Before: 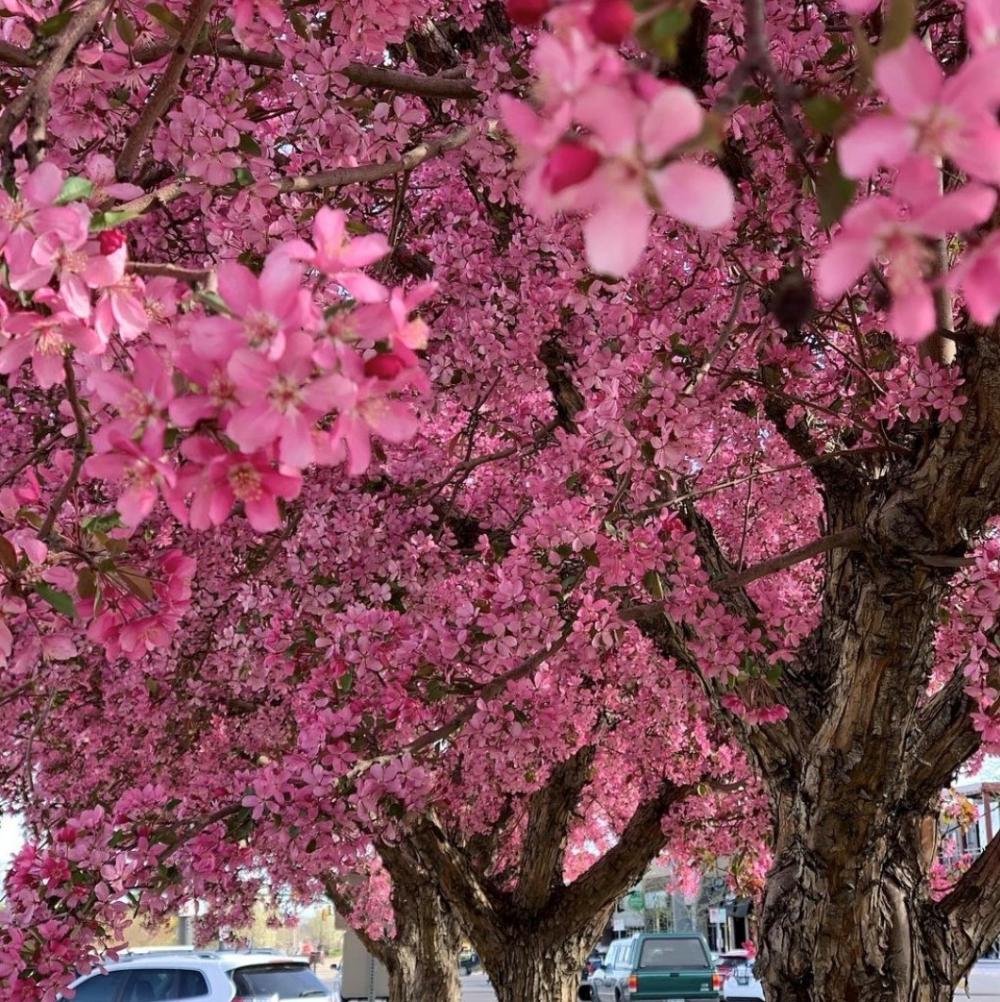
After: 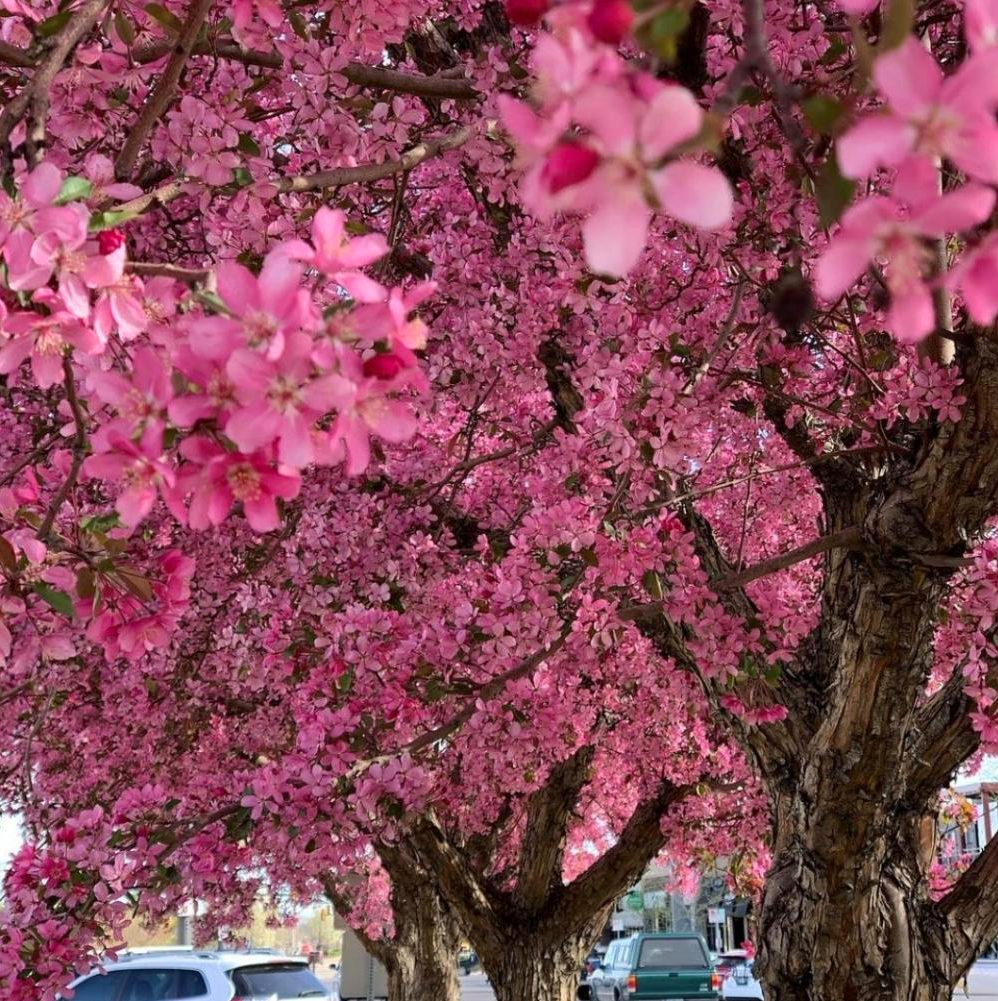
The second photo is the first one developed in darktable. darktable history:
crop and rotate: left 0.187%, bottom 0.006%
color correction: highlights b* -0.06, saturation 1.08
